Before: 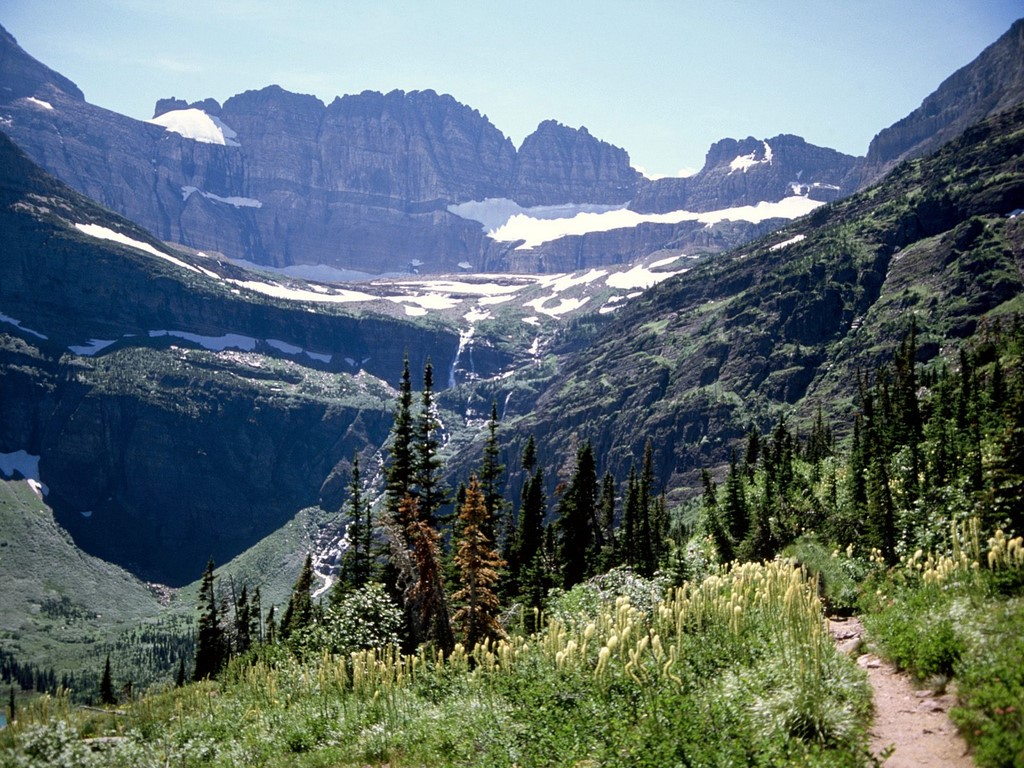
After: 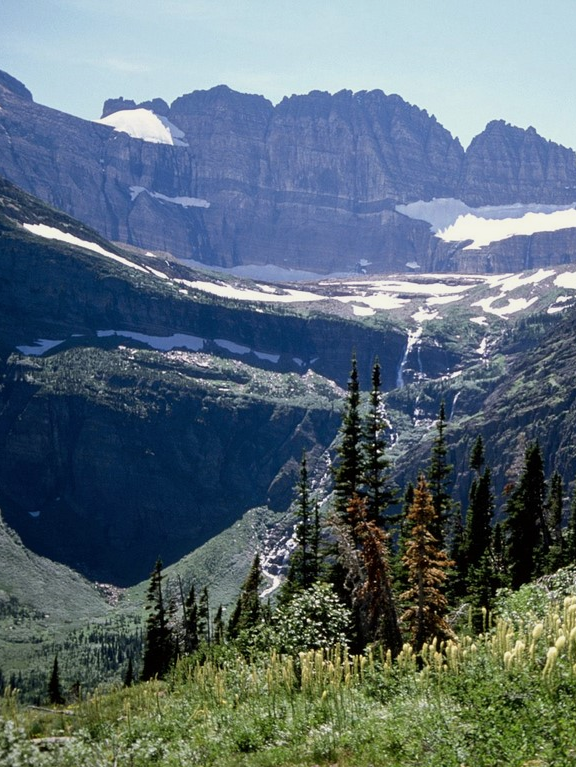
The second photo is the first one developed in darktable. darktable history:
exposure: exposure -0.157 EV, compensate highlight preservation false
crop: left 5.114%, right 38.589%
